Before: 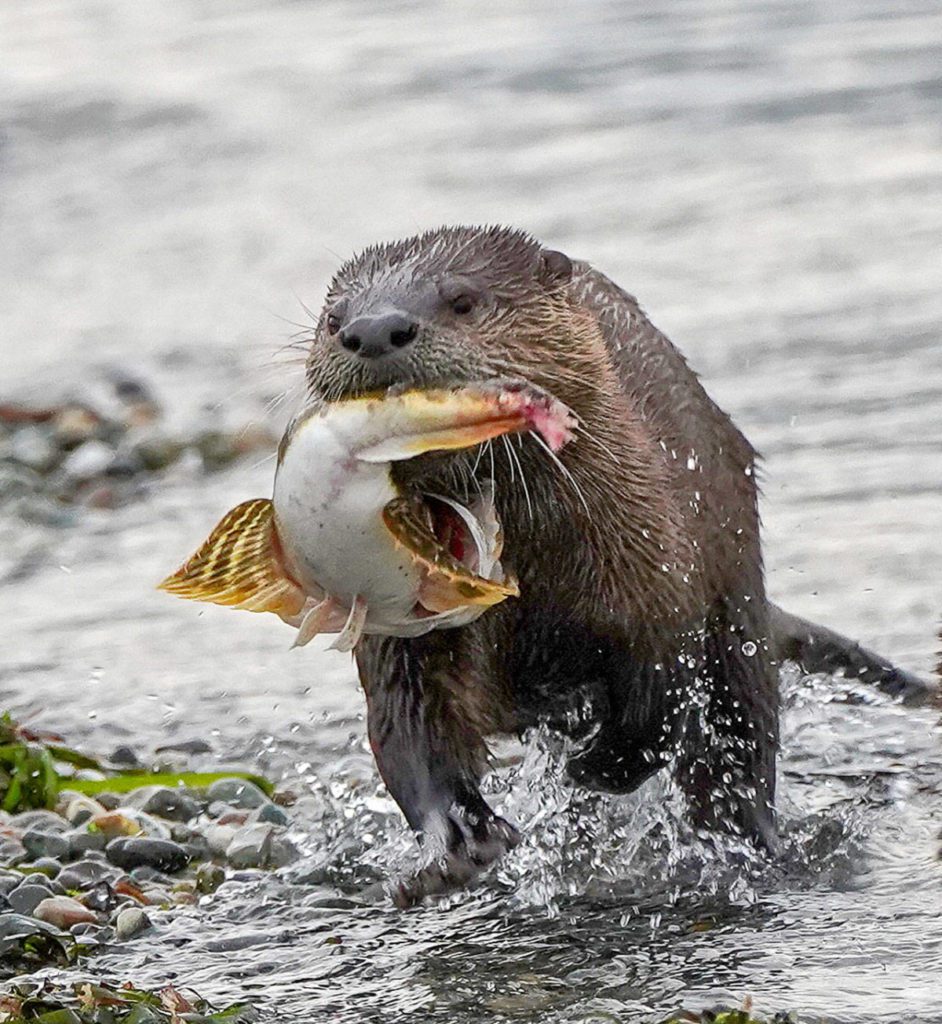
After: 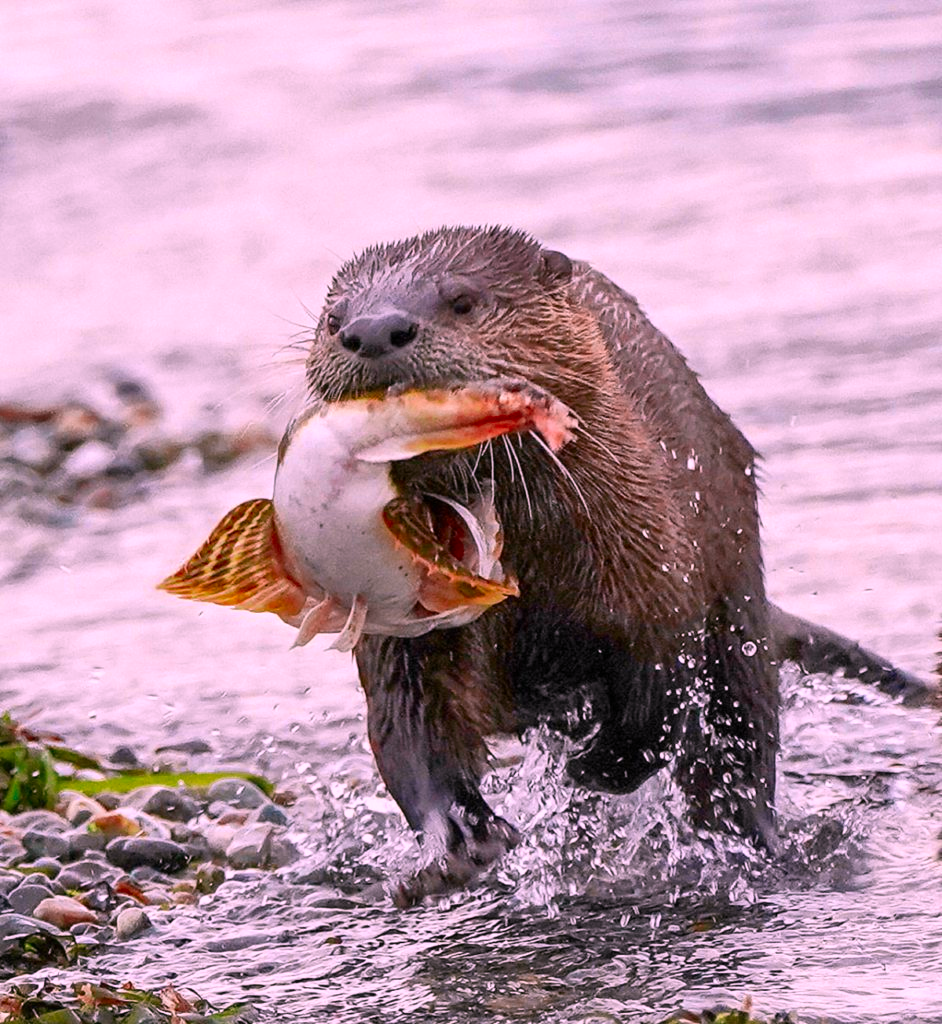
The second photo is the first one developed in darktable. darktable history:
color correction: highlights a* 19.5, highlights b* -11.53, saturation 1.69
contrast brightness saturation: contrast 0.1, brightness 0.02, saturation 0.02
color zones: curves: ch0 [(0, 0.5) (0.125, 0.4) (0.25, 0.5) (0.375, 0.4) (0.5, 0.4) (0.625, 0.35) (0.75, 0.35) (0.875, 0.5)]; ch1 [(0, 0.35) (0.125, 0.45) (0.25, 0.35) (0.375, 0.35) (0.5, 0.35) (0.625, 0.35) (0.75, 0.45) (0.875, 0.35)]; ch2 [(0, 0.6) (0.125, 0.5) (0.25, 0.5) (0.375, 0.6) (0.5, 0.6) (0.625, 0.5) (0.75, 0.5) (0.875, 0.5)]
